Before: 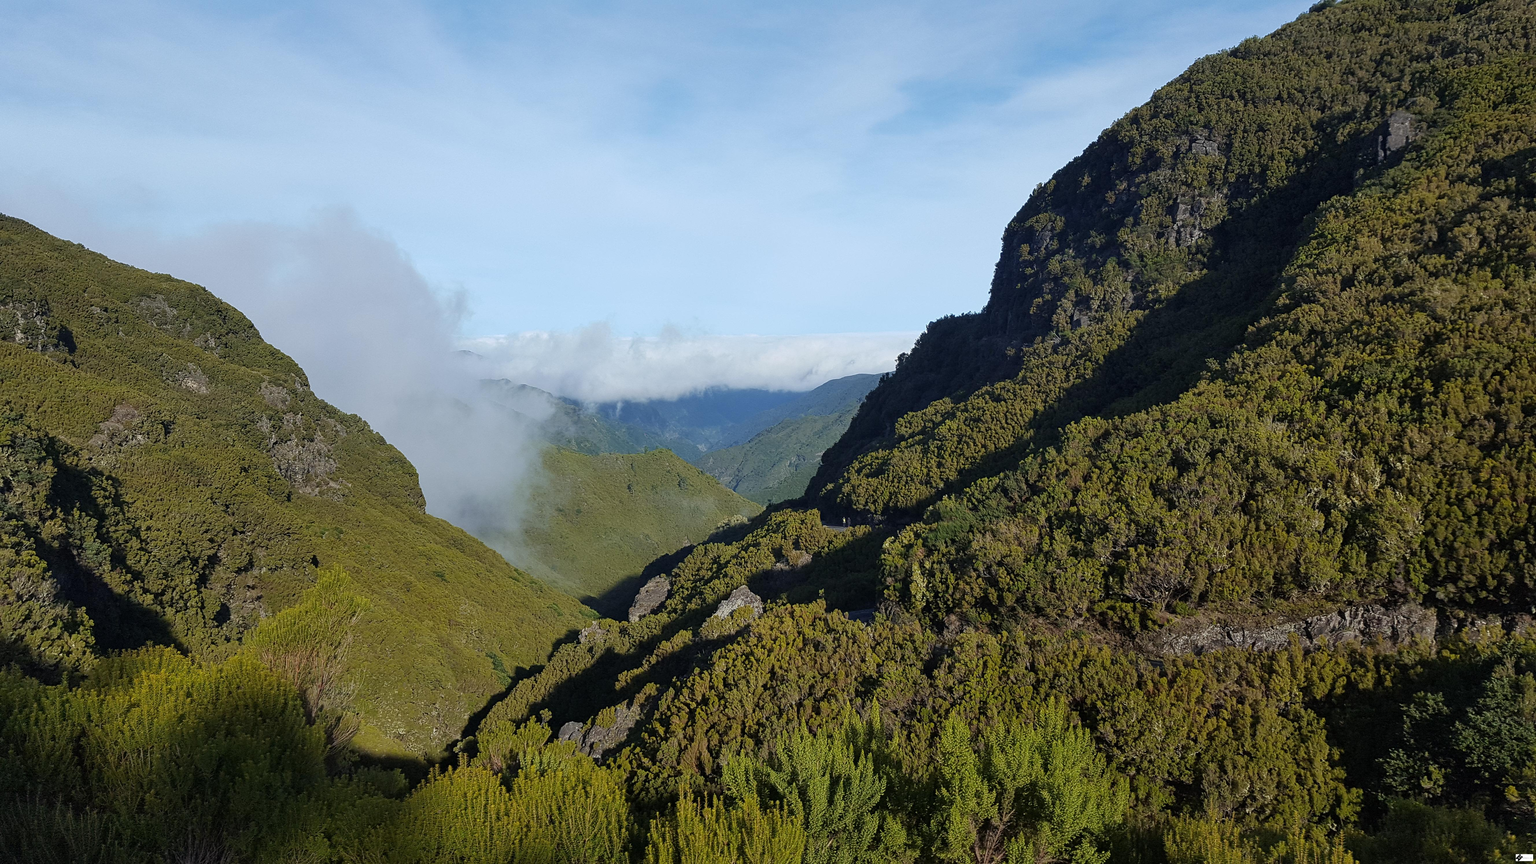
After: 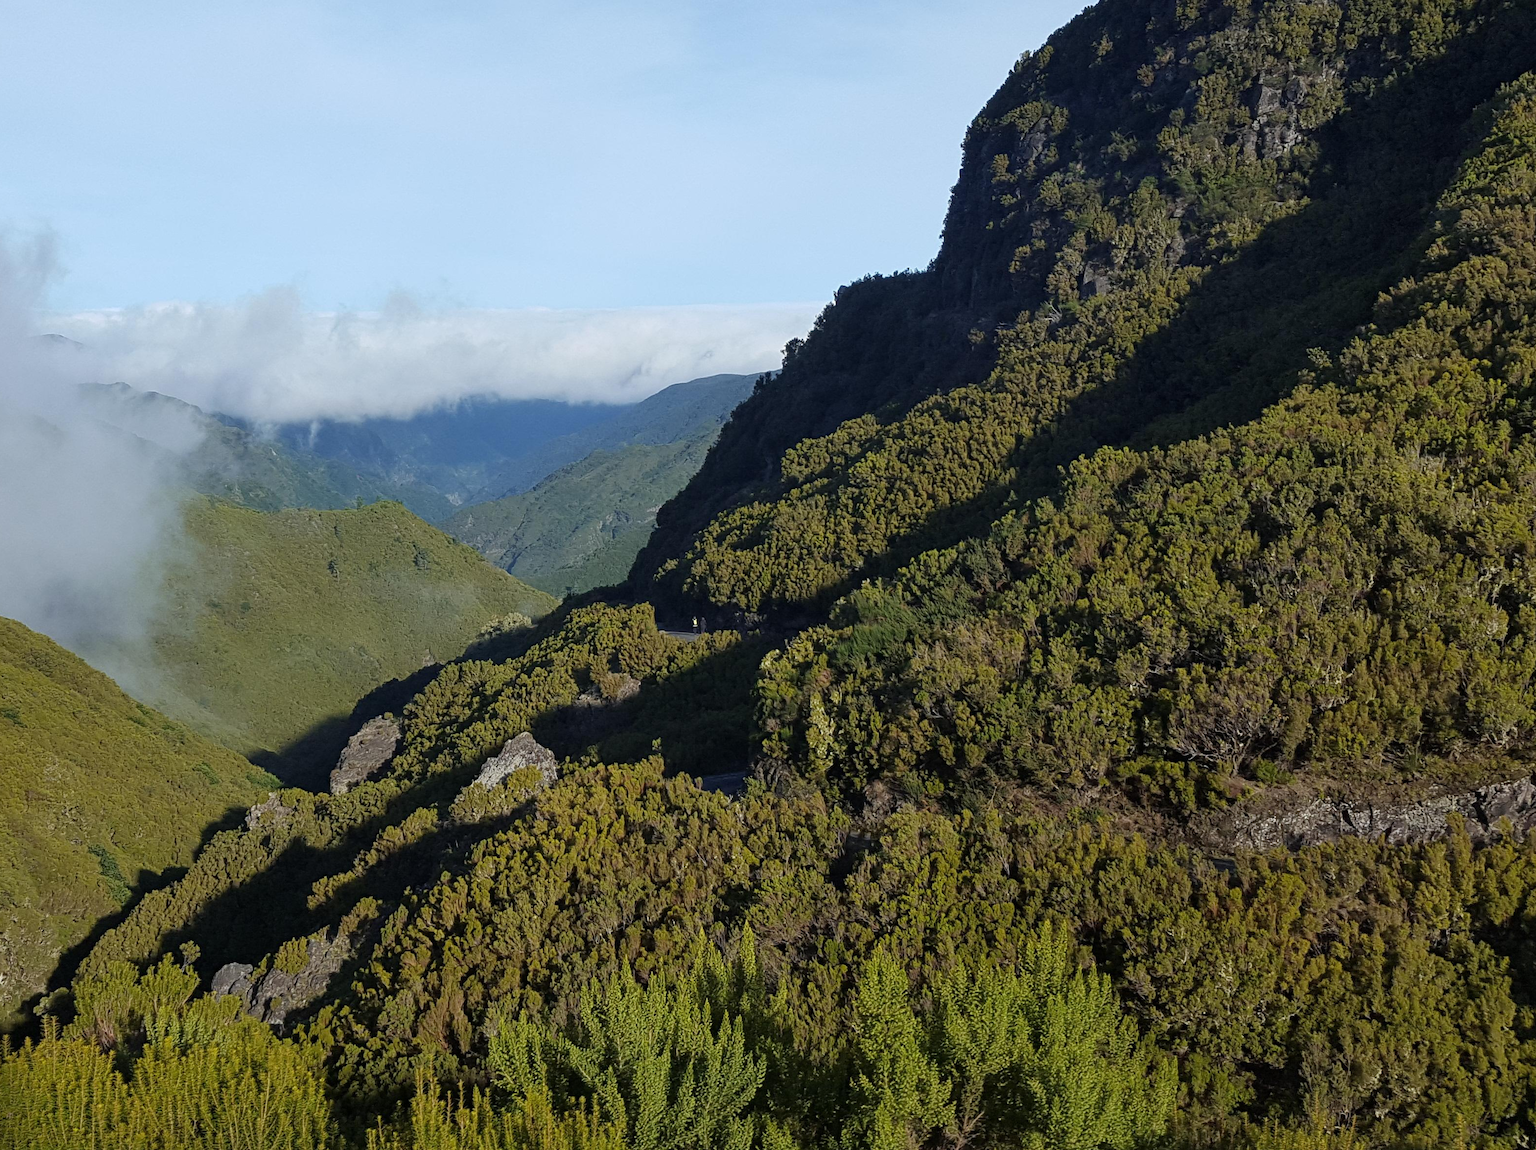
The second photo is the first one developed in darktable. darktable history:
crop and rotate: left 28.256%, top 17.734%, right 12.656%, bottom 3.573%
contrast equalizer: y [[0.5 ×4, 0.483, 0.43], [0.5 ×6], [0.5 ×6], [0 ×6], [0 ×6]]
